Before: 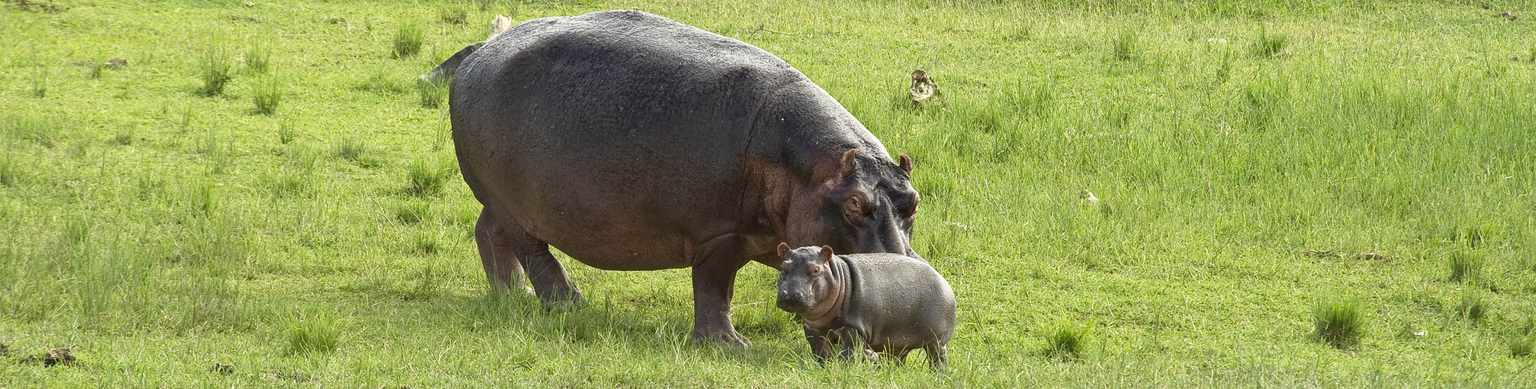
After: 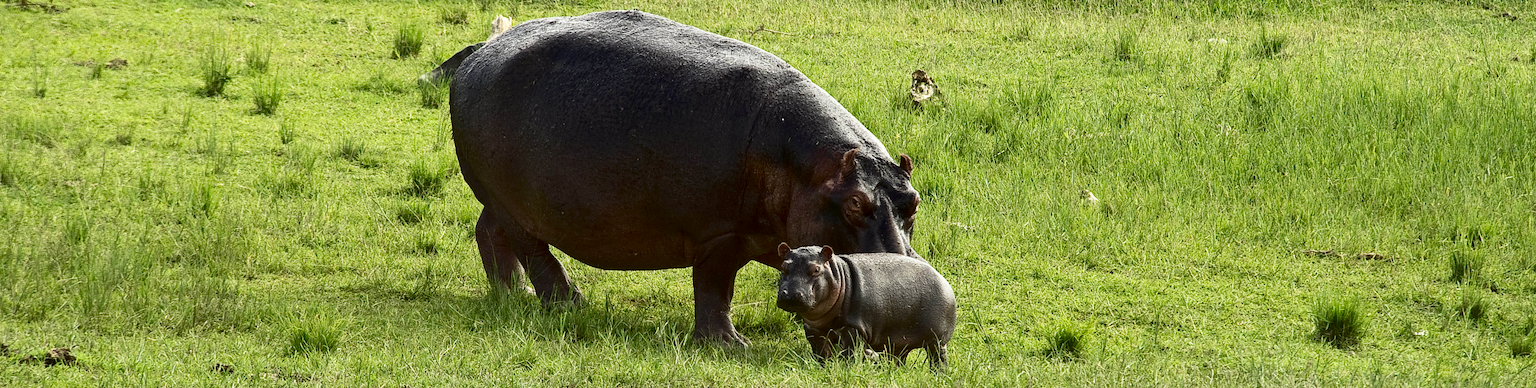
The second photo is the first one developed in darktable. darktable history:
contrast brightness saturation: contrast 0.186, brightness -0.239, saturation 0.111
